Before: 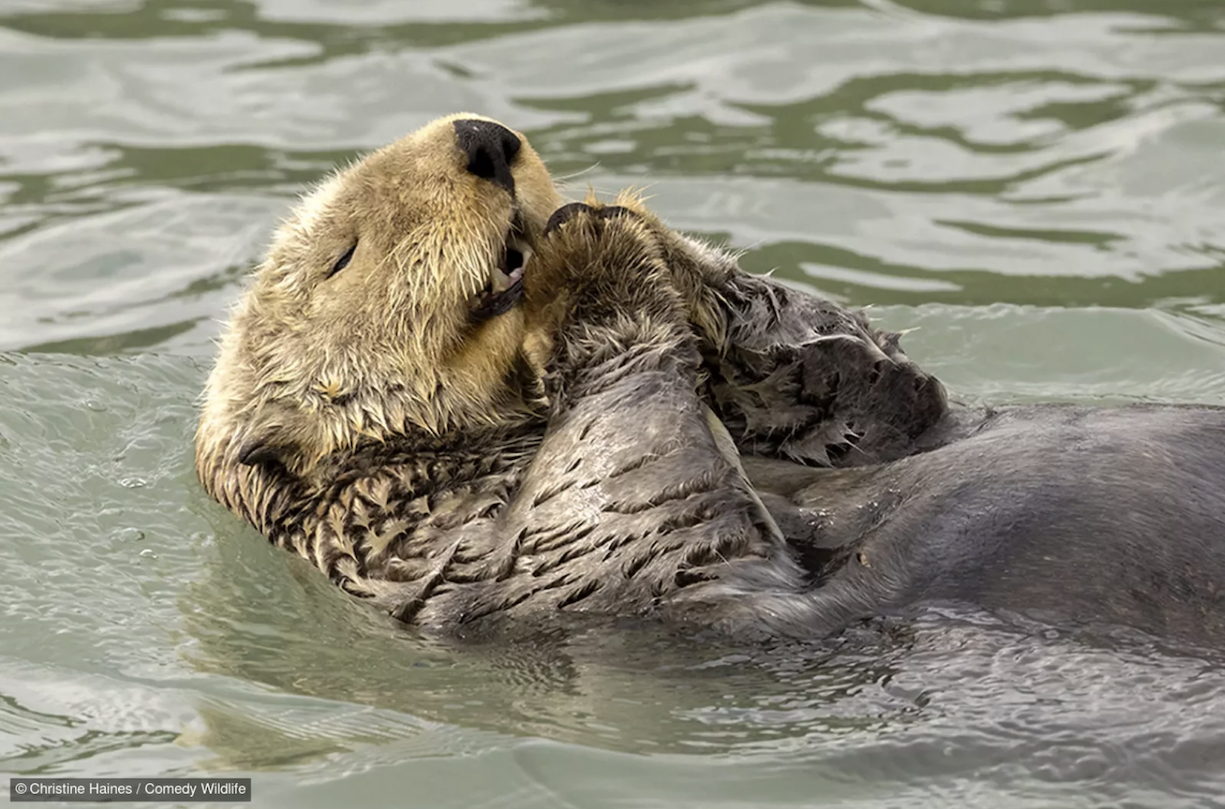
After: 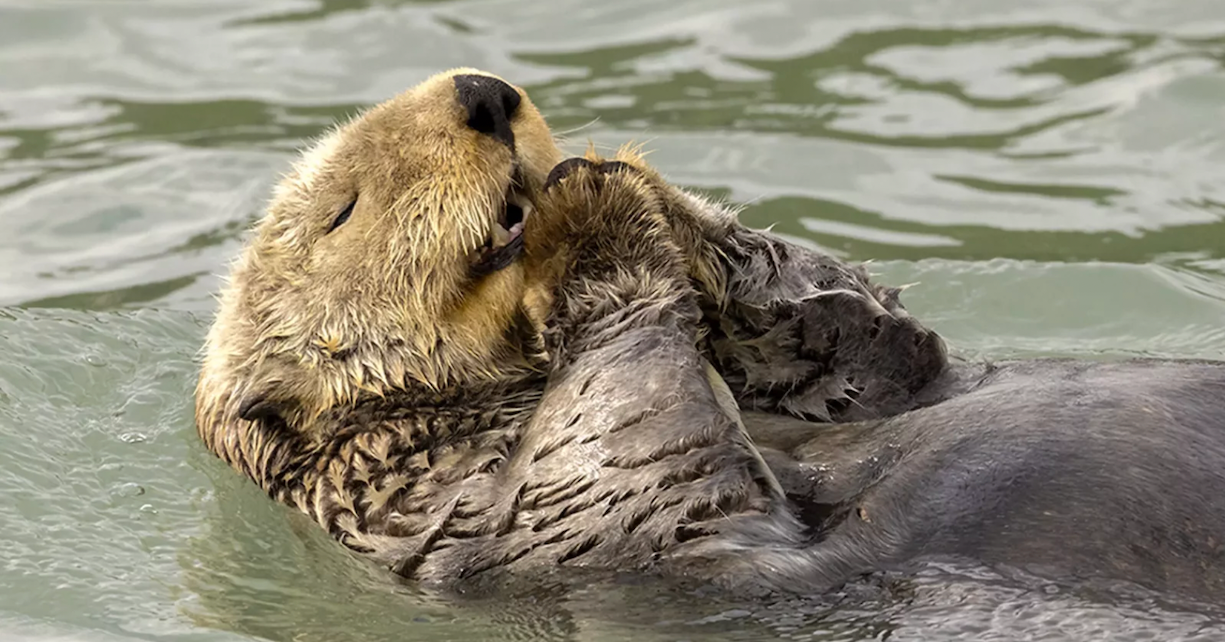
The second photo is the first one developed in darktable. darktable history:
crop and rotate: top 5.648%, bottom 14.915%
